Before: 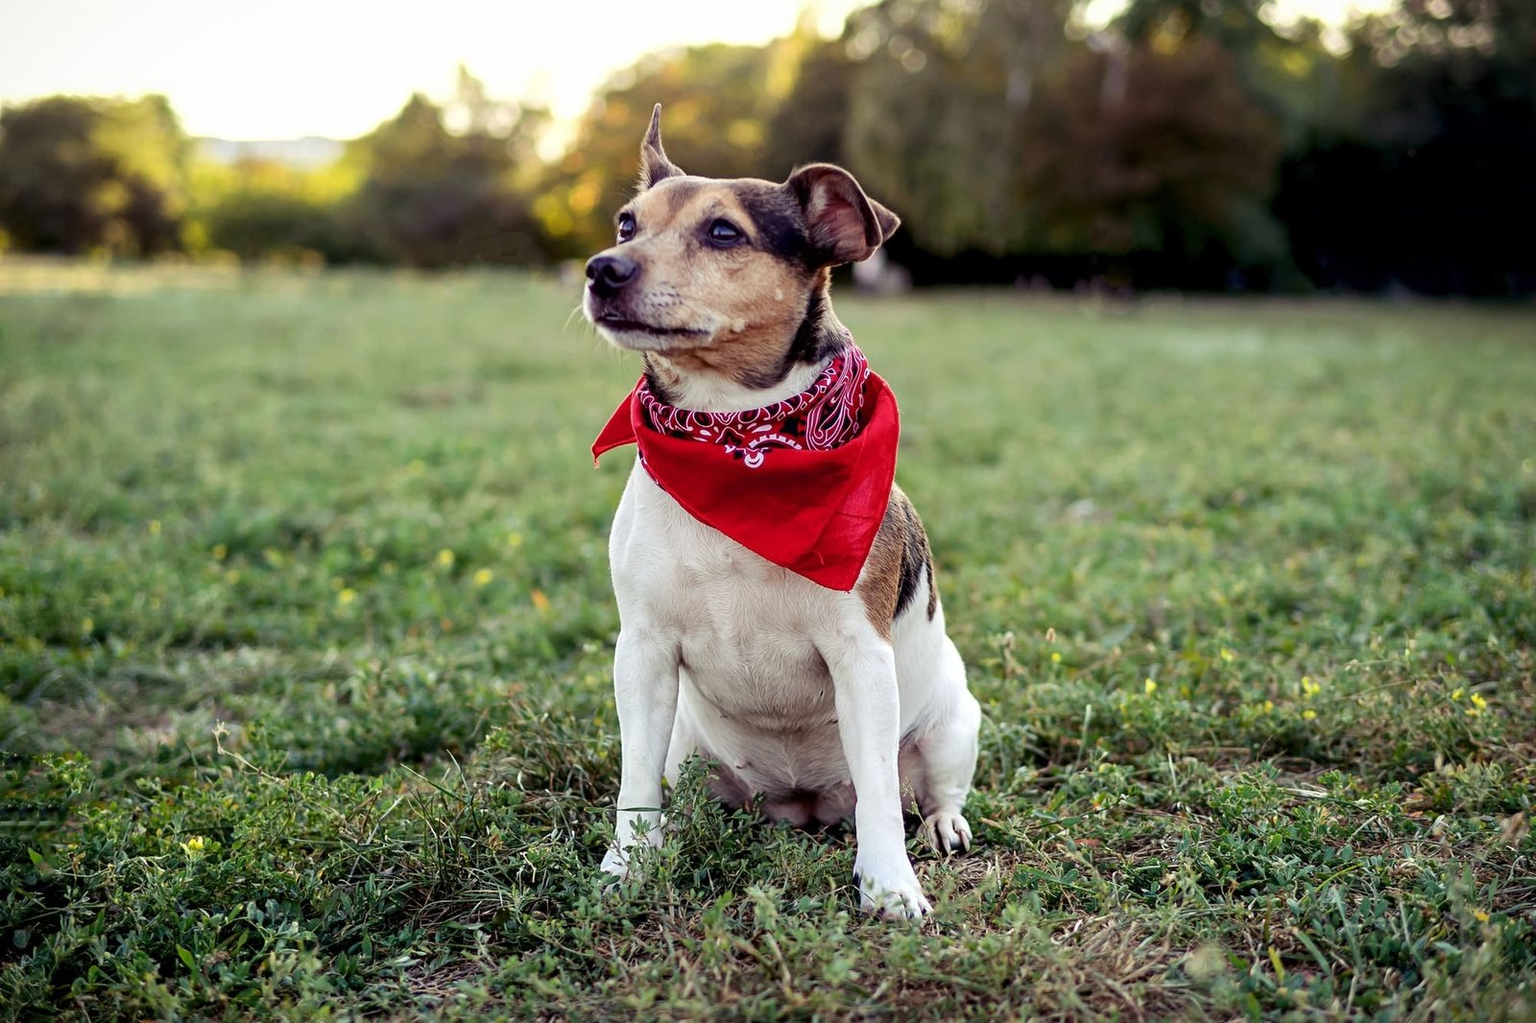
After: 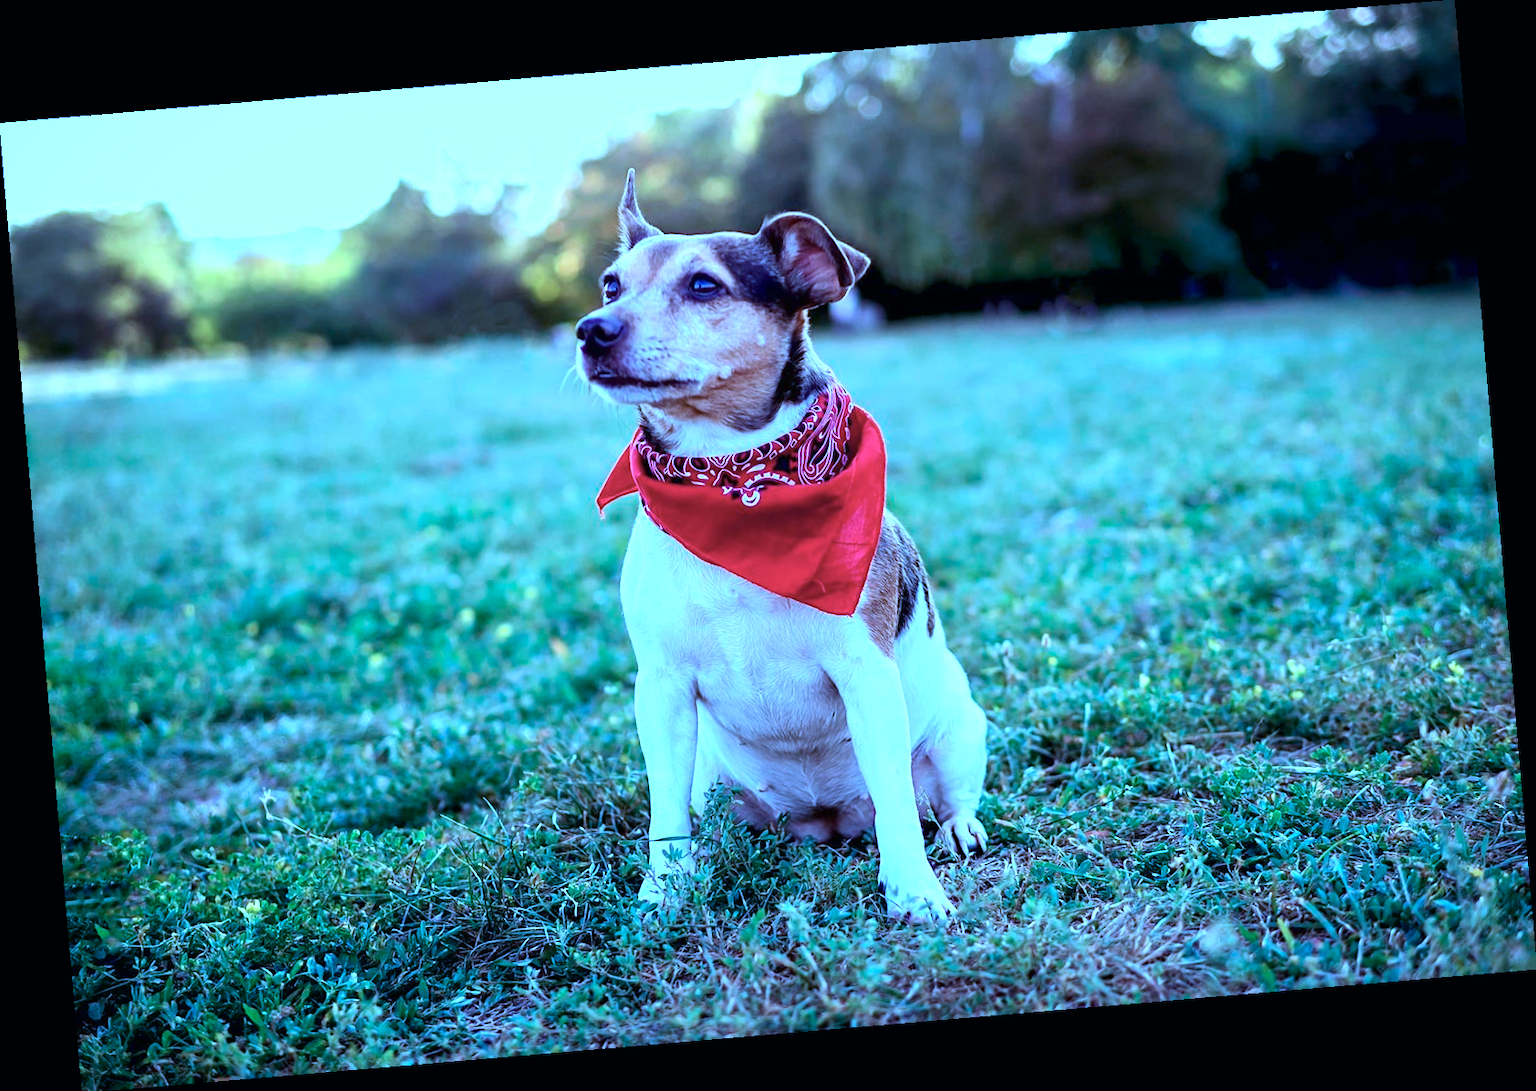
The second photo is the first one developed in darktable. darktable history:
color calibration: illuminant as shot in camera, x 0.462, y 0.419, temperature 2651.64 K
rotate and perspective: rotation -4.86°, automatic cropping off
exposure: black level correction 0, exposure 0.6 EV, compensate exposure bias true, compensate highlight preservation false
